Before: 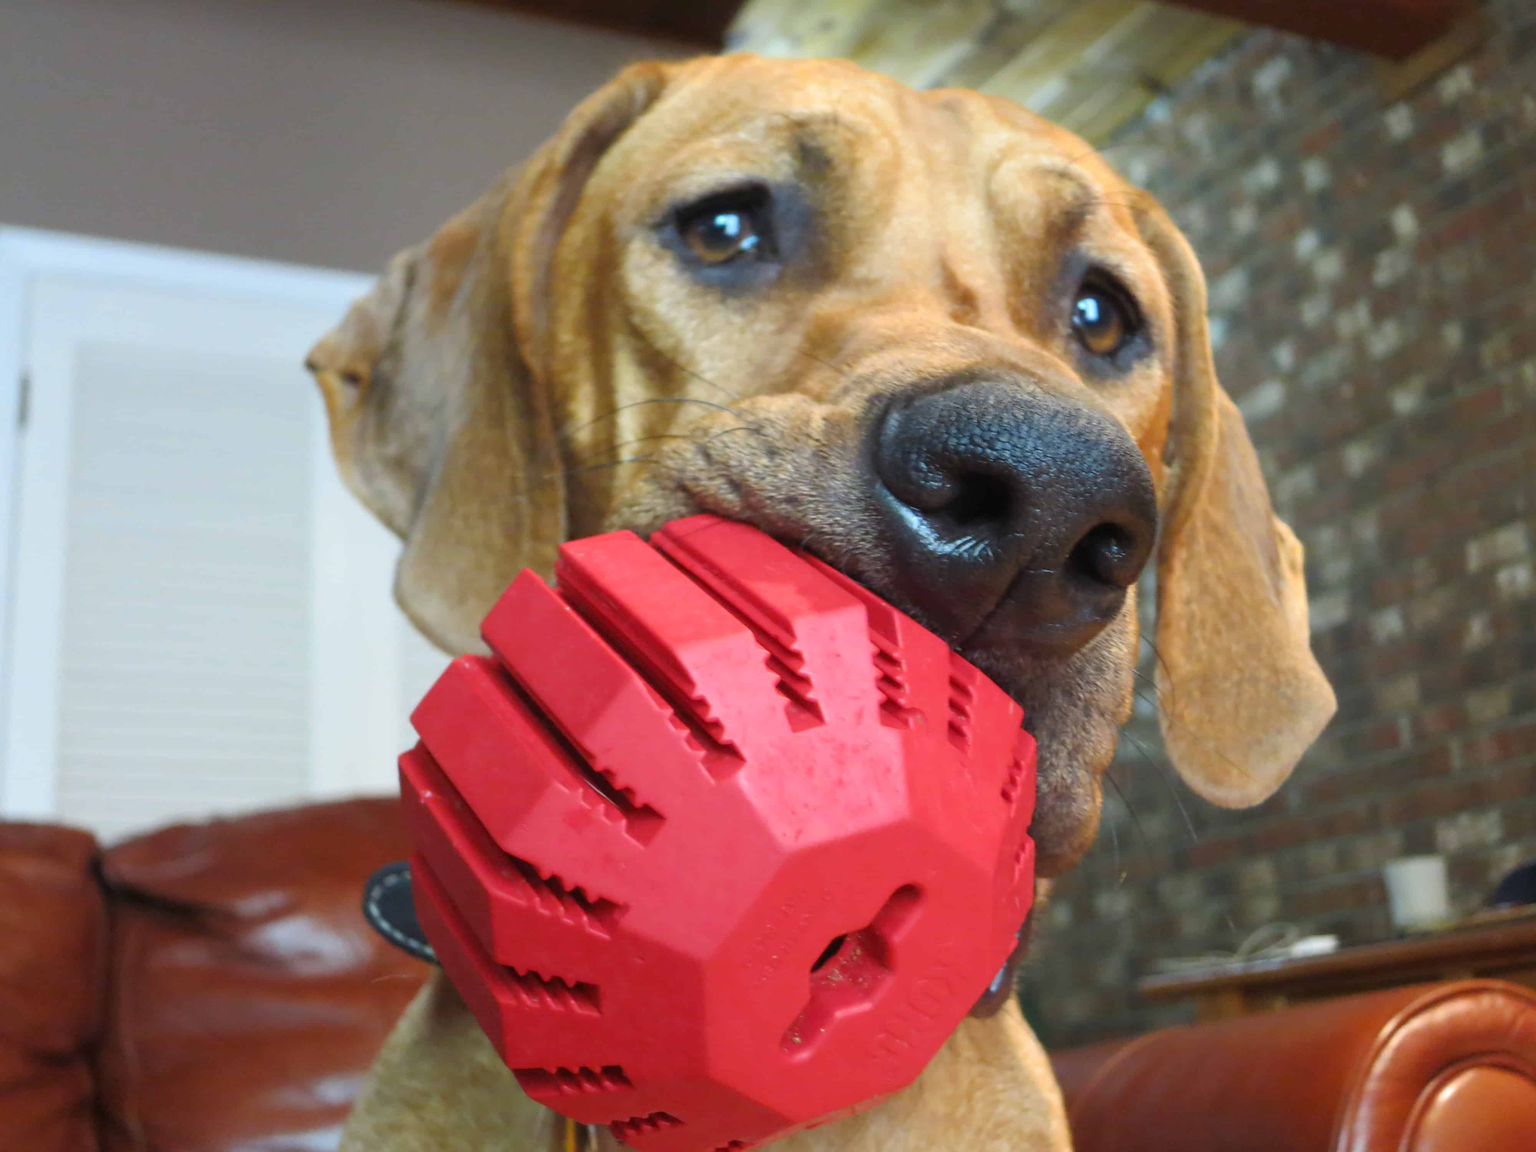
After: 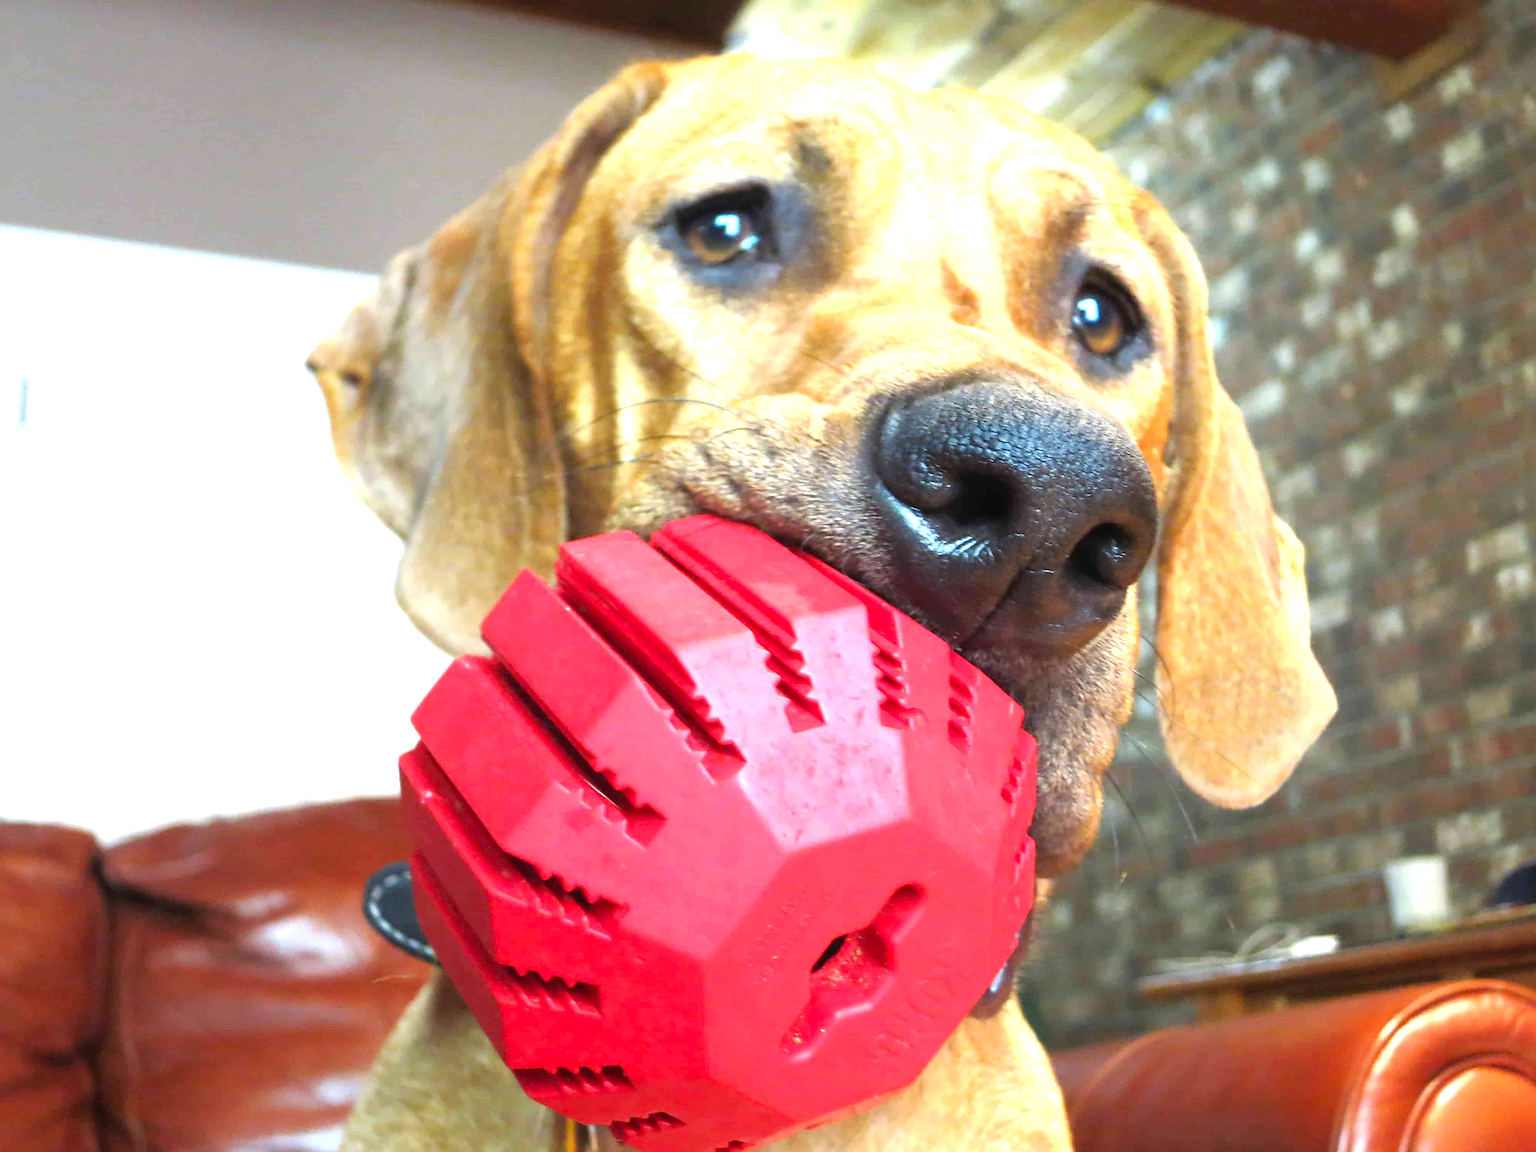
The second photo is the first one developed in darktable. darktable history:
color balance rgb: perceptual saturation grading › global saturation -0.671%
sharpen: on, module defaults
levels: levels [0, 0.352, 0.703]
